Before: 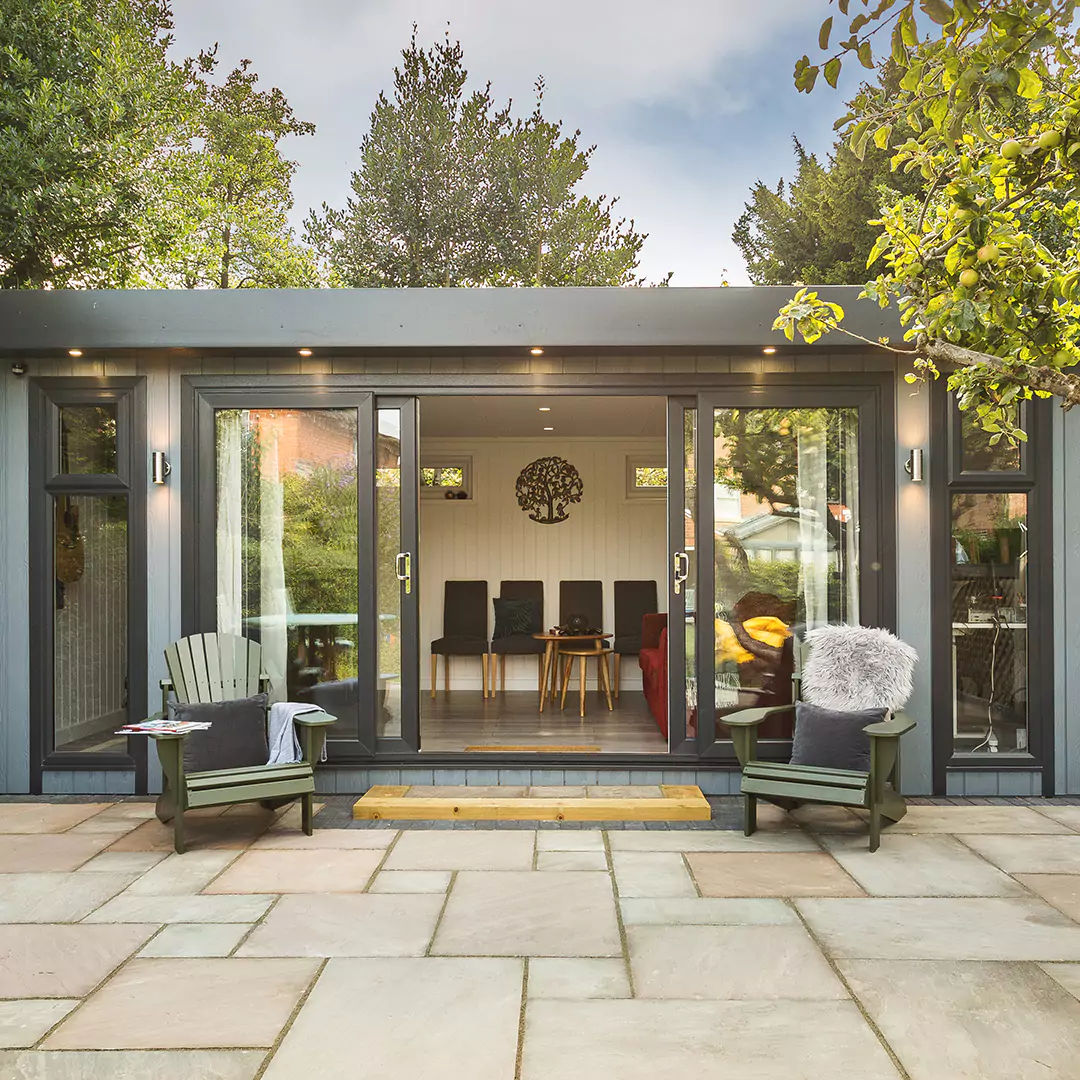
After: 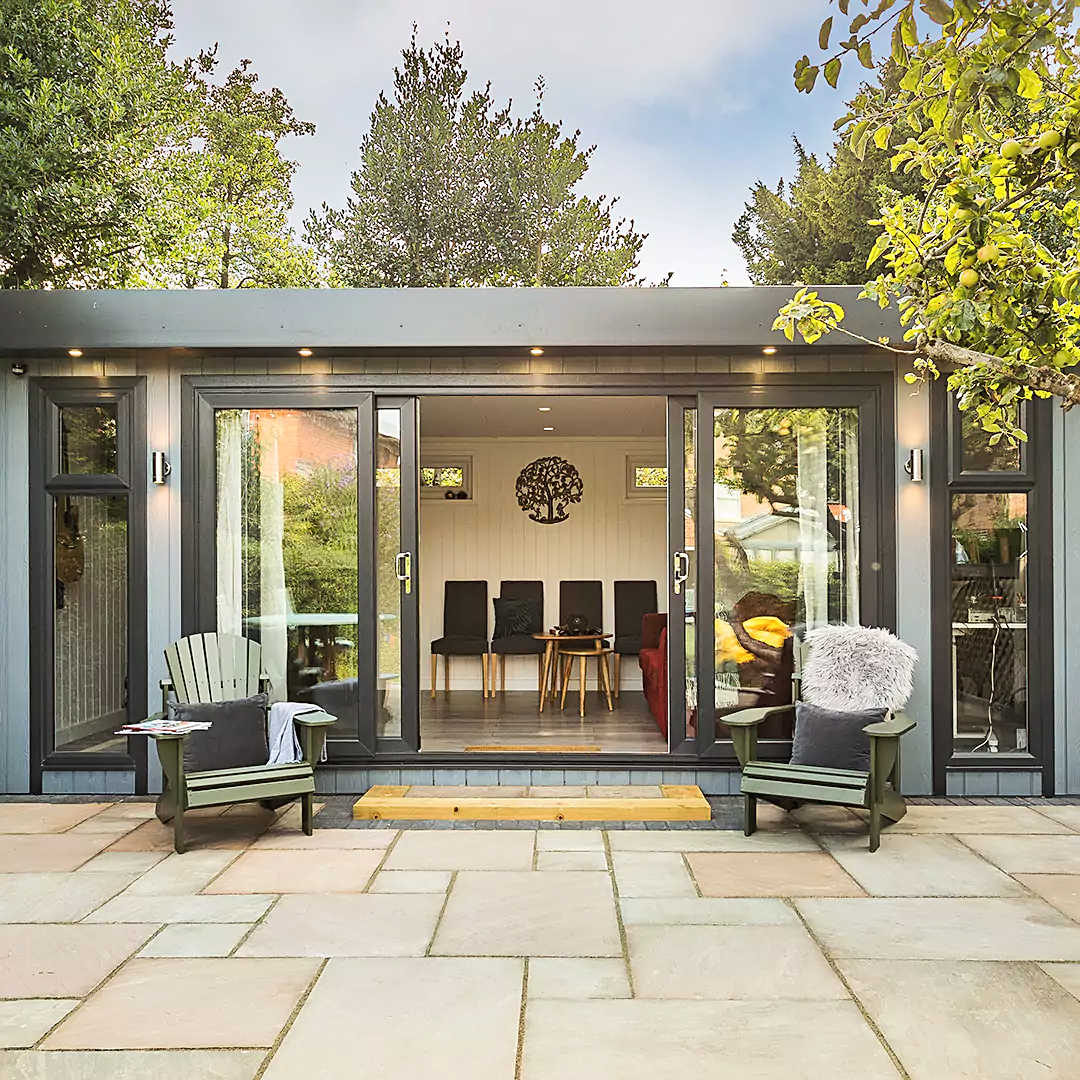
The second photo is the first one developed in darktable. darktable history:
sharpen: on, module defaults
tone curve: curves: ch0 [(0, 0.013) (0.054, 0.018) (0.205, 0.191) (0.289, 0.292) (0.39, 0.424) (0.493, 0.551) (0.666, 0.743) (0.795, 0.841) (1, 0.998)]; ch1 [(0, 0) (0.385, 0.343) (0.439, 0.415) (0.494, 0.495) (0.501, 0.501) (0.51, 0.509) (0.548, 0.554) (0.586, 0.601) (0.66, 0.687) (0.783, 0.804) (1, 1)]; ch2 [(0, 0) (0.304, 0.31) (0.403, 0.399) (0.441, 0.428) (0.47, 0.469) (0.498, 0.496) (0.524, 0.538) (0.566, 0.579) (0.633, 0.665) (0.7, 0.711) (1, 1)], color space Lab, linked channels, preserve colors none
